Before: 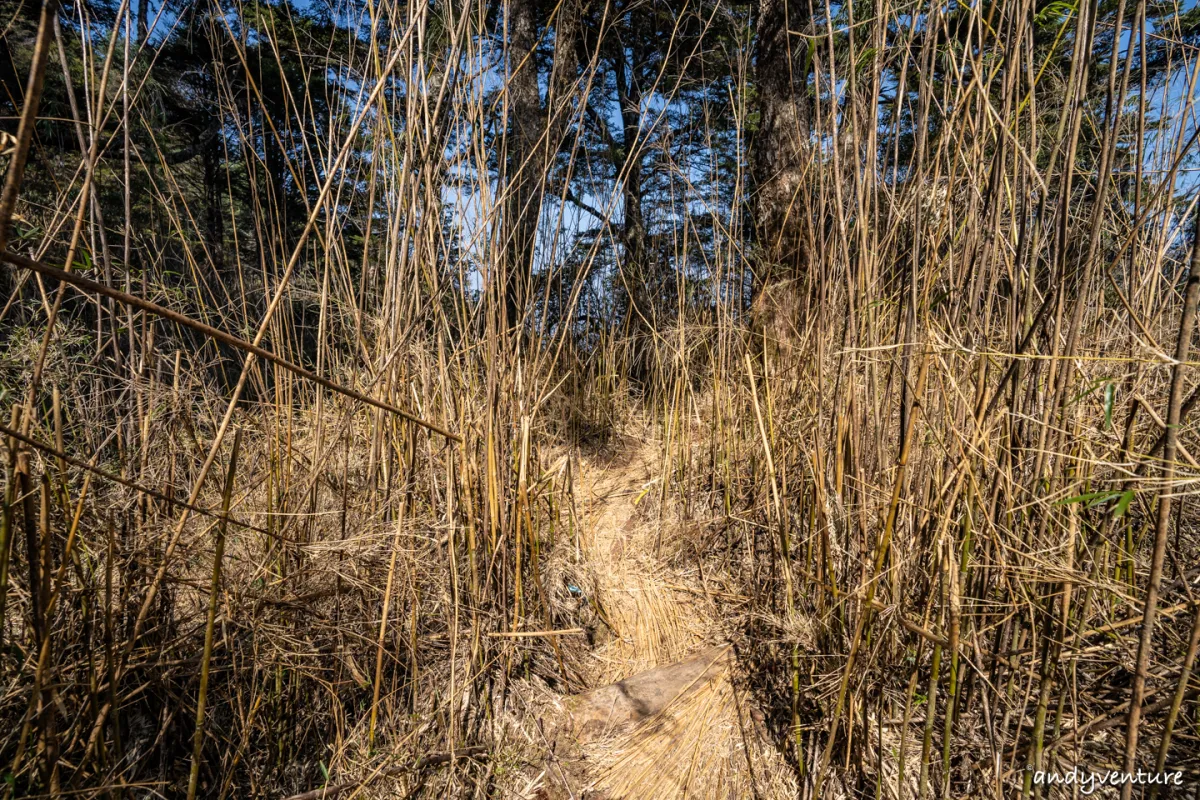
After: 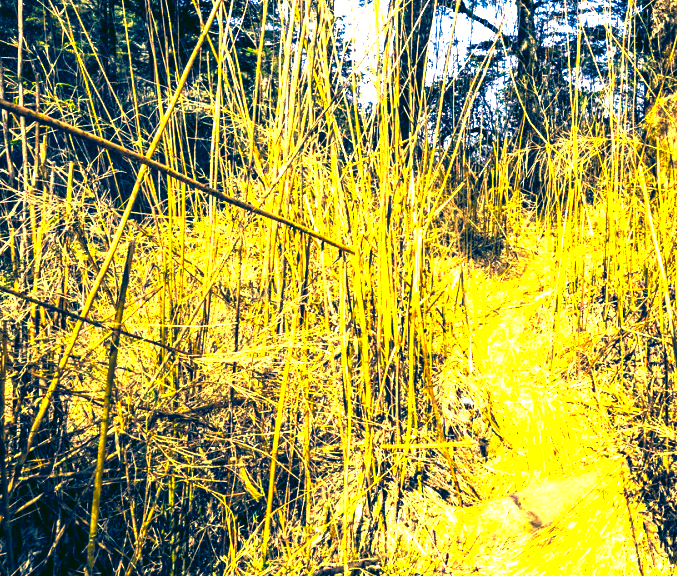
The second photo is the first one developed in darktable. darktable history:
local contrast: highlights 102%, shadows 99%, detail 119%, midtone range 0.2
crop: left 8.962%, top 23.52%, right 34.608%, bottom 4.473%
color balance rgb: shadows lift › luminance -21.458%, shadows lift › chroma 8.889%, shadows lift › hue 282.66°, highlights gain › chroma 3.015%, highlights gain › hue 76.68°, global offset › chroma 0.135%, global offset › hue 254.27°, perceptual saturation grading › global saturation 34.923%, perceptual saturation grading › highlights -24.847%, perceptual saturation grading › shadows 49.757%, perceptual brilliance grading › global brilliance 34.687%, perceptual brilliance grading › highlights 50.422%, perceptual brilliance grading › mid-tones 59.653%, perceptual brilliance grading › shadows 34.147%, global vibrance 9.785%
color correction: highlights a* 1.99, highlights b* 34.2, shadows a* -37.39, shadows b* -5.57
